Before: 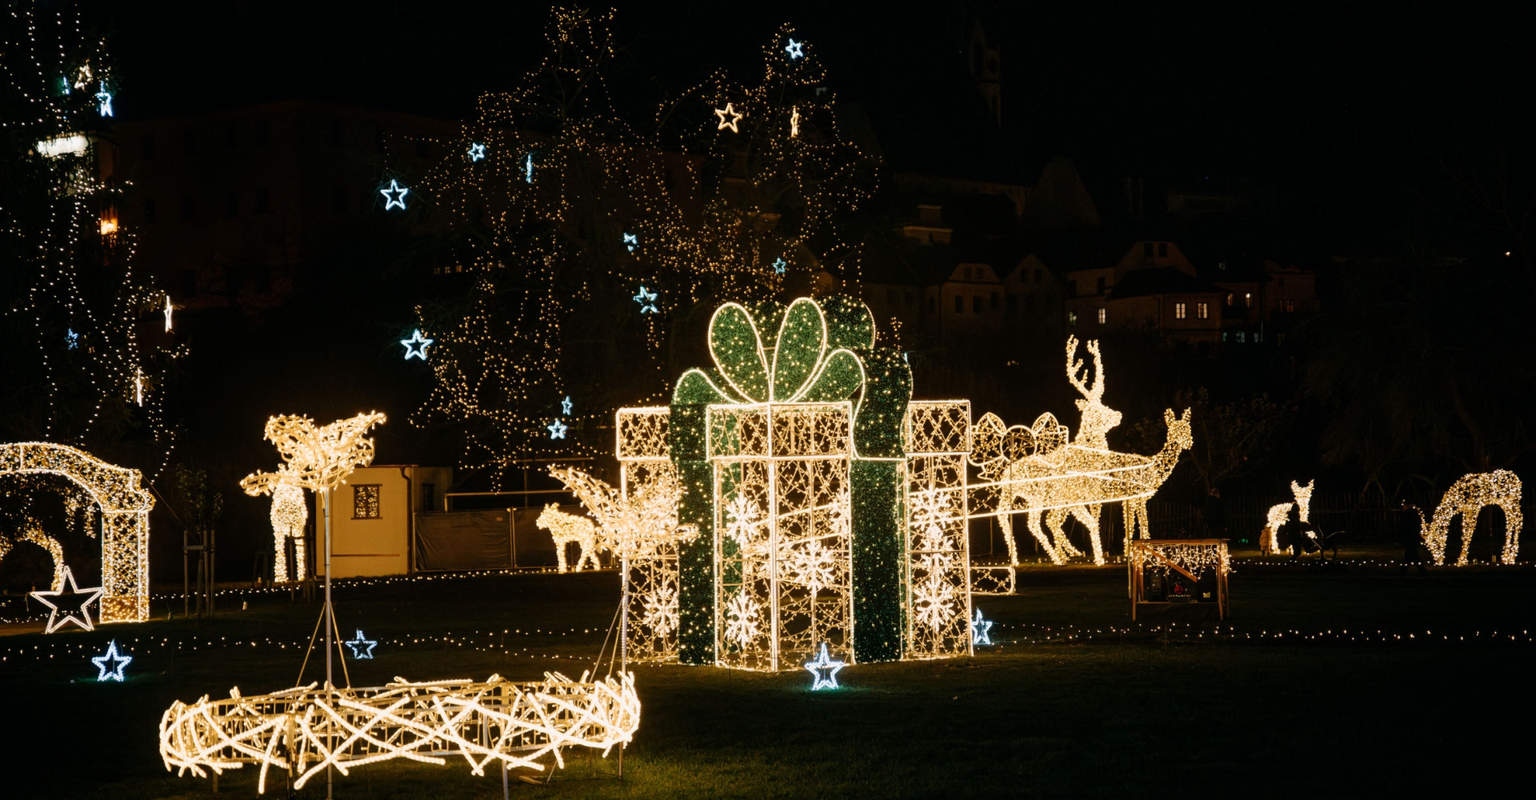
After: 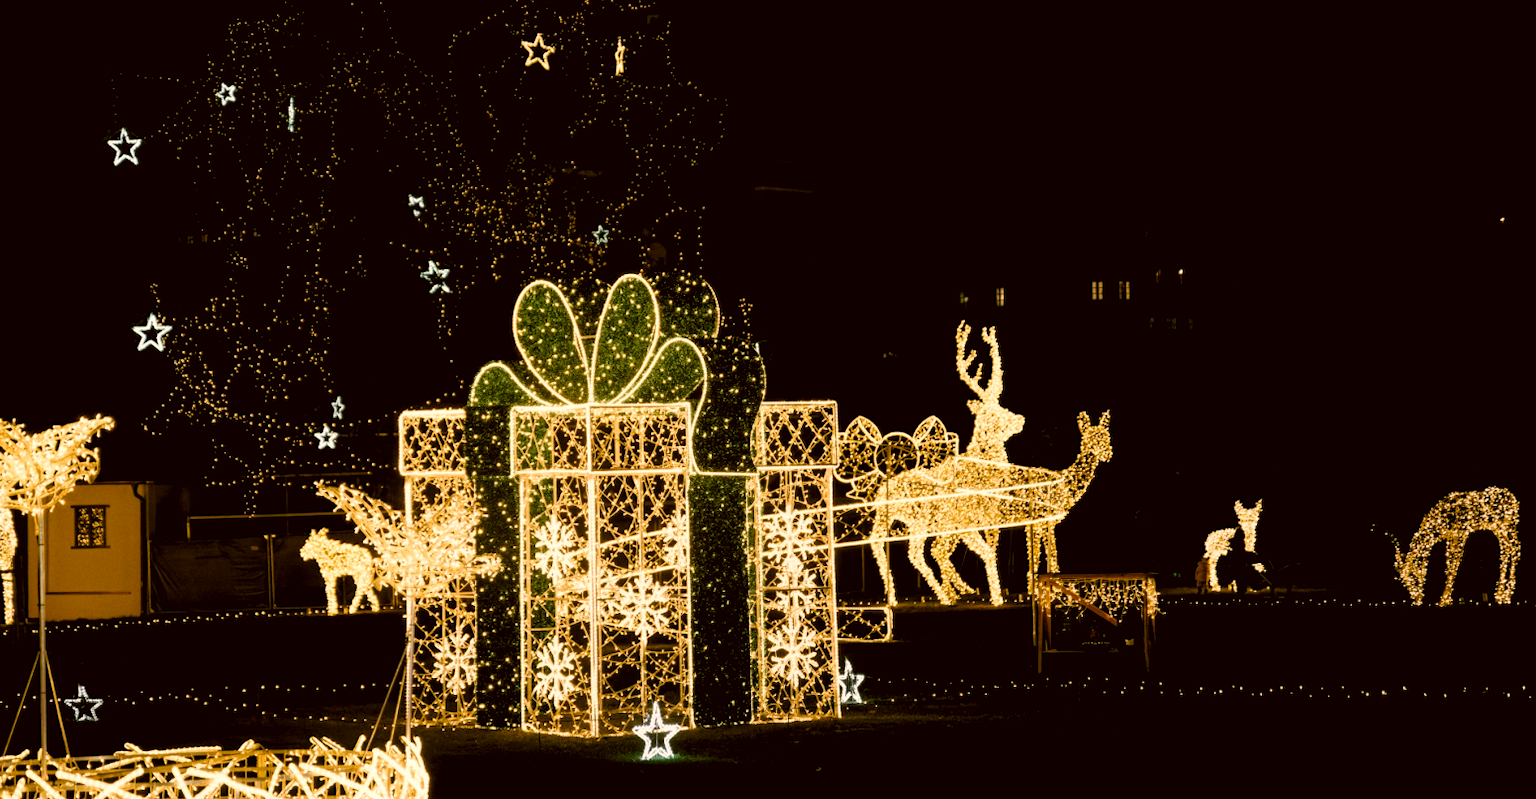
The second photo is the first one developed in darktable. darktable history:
base curve: curves: ch0 [(0, 0) (0.297, 0.298) (1, 1)], preserve colors none
crop: left 19.159%, top 9.58%, bottom 9.58%
levels: levels [0.116, 0.574, 1]
exposure: exposure 0.207 EV, compensate highlight preservation false
color correction: highlights a* 8.98, highlights b* 15.09, shadows a* -0.49, shadows b* 26.52
